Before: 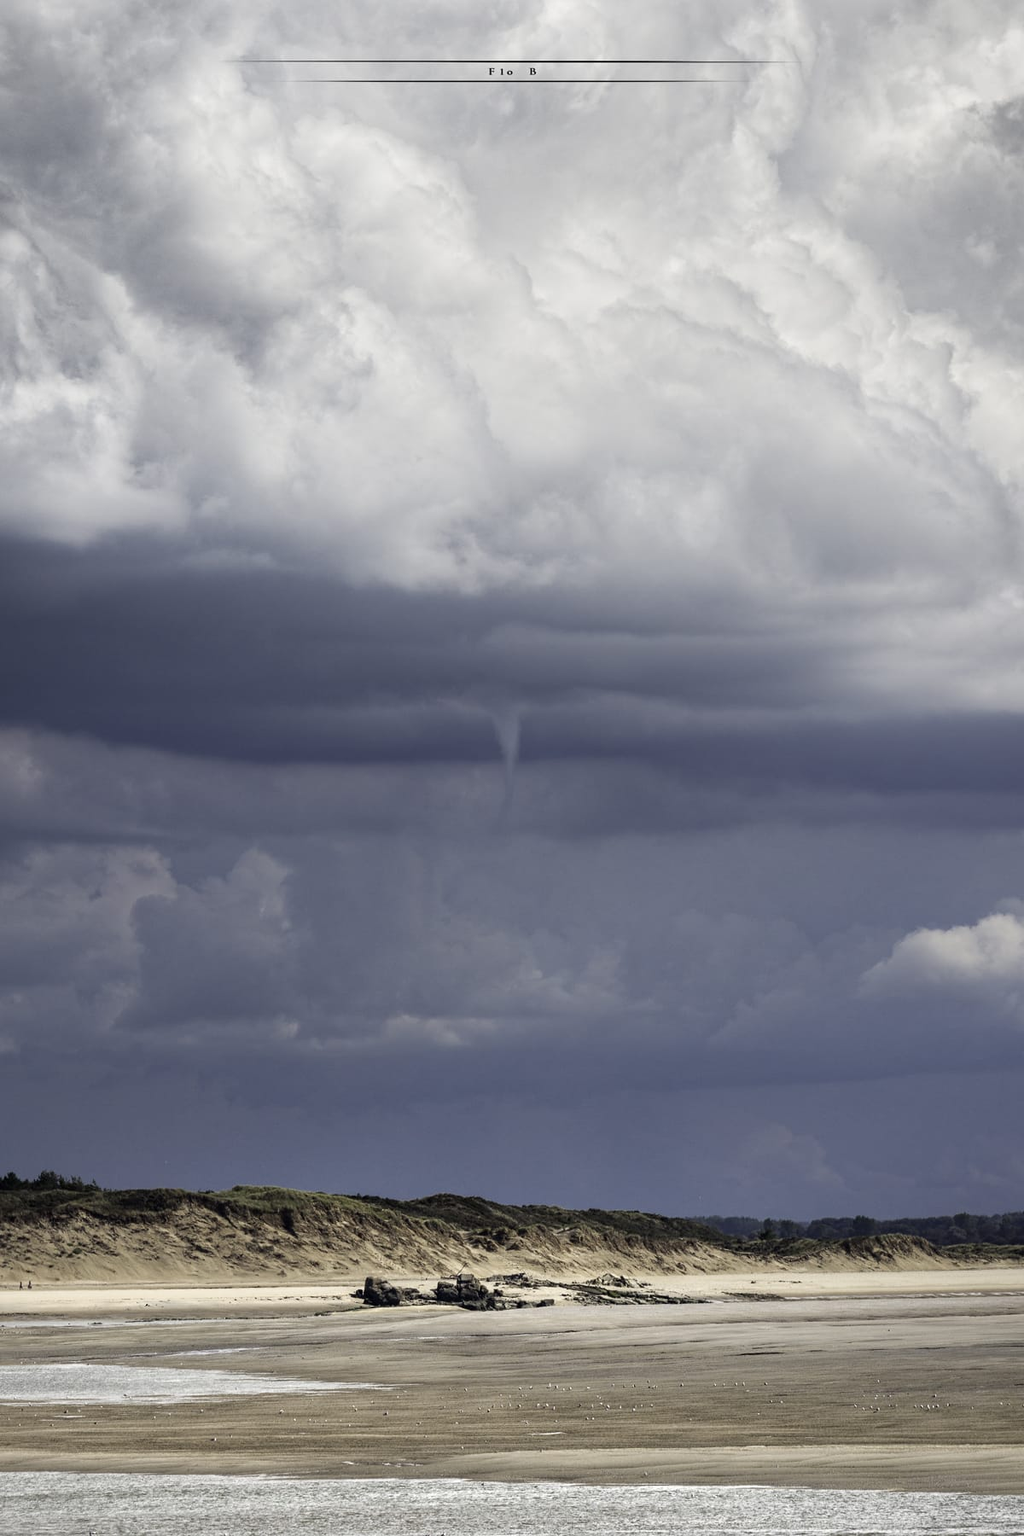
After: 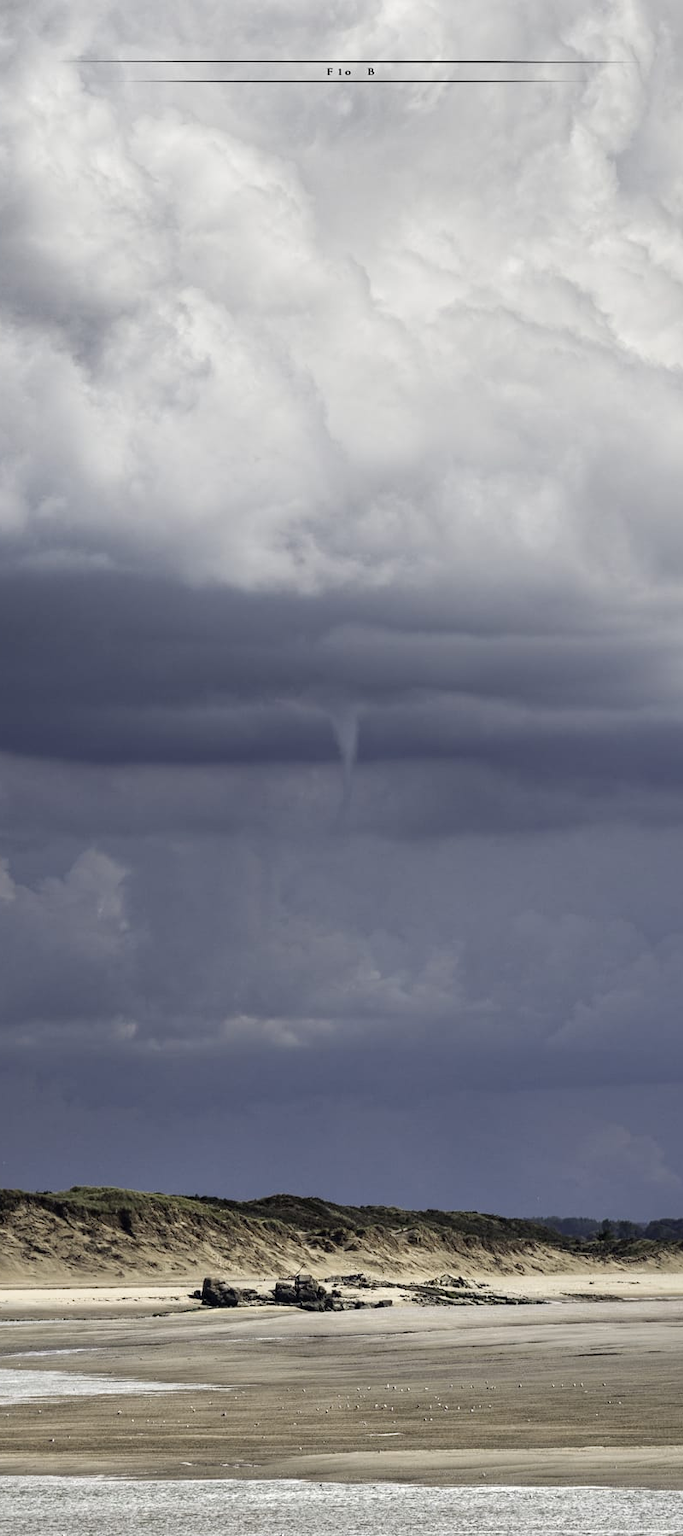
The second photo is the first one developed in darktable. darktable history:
crop and rotate: left 15.894%, right 17.306%
